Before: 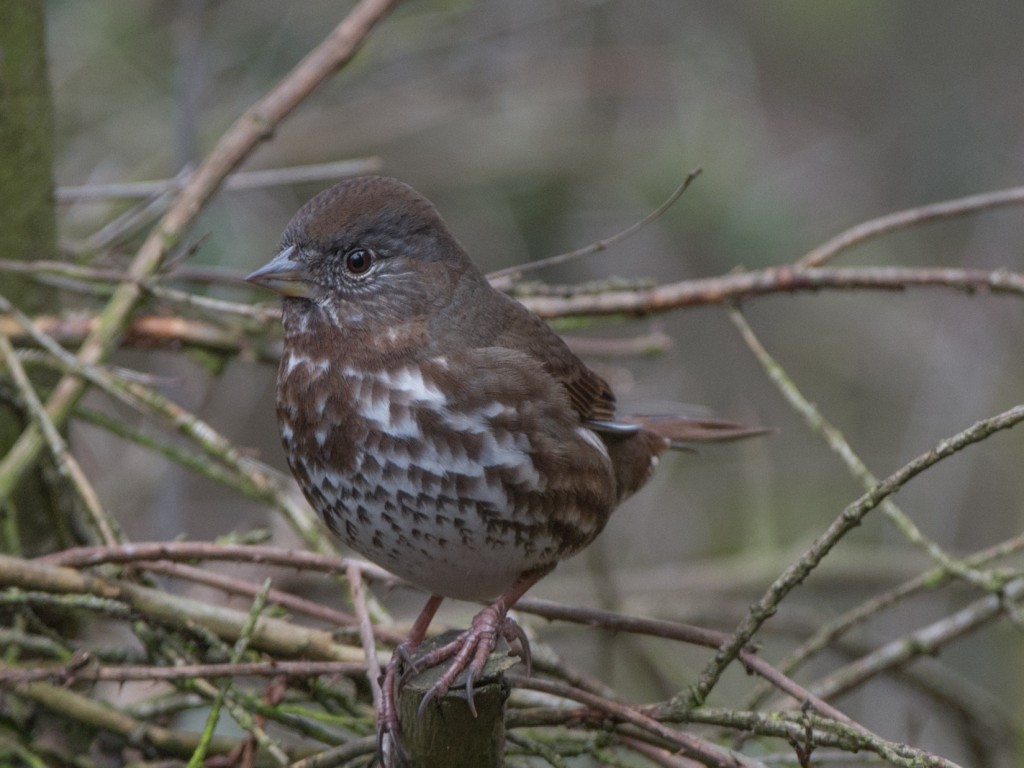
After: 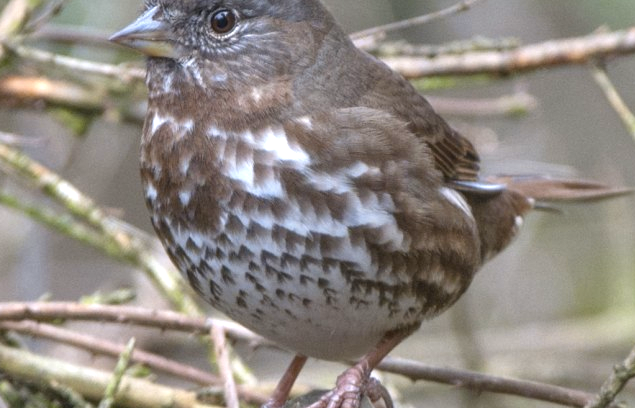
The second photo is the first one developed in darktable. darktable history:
exposure: black level correction 0, exposure 1.2 EV, compensate exposure bias true, compensate highlight preservation false
local contrast: mode bilateral grid, contrast 10, coarseness 25, detail 115%, midtone range 0.2
crop: left 13.312%, top 31.28%, right 24.627%, bottom 15.582%
color contrast: green-magenta contrast 0.8, blue-yellow contrast 1.1, unbound 0
